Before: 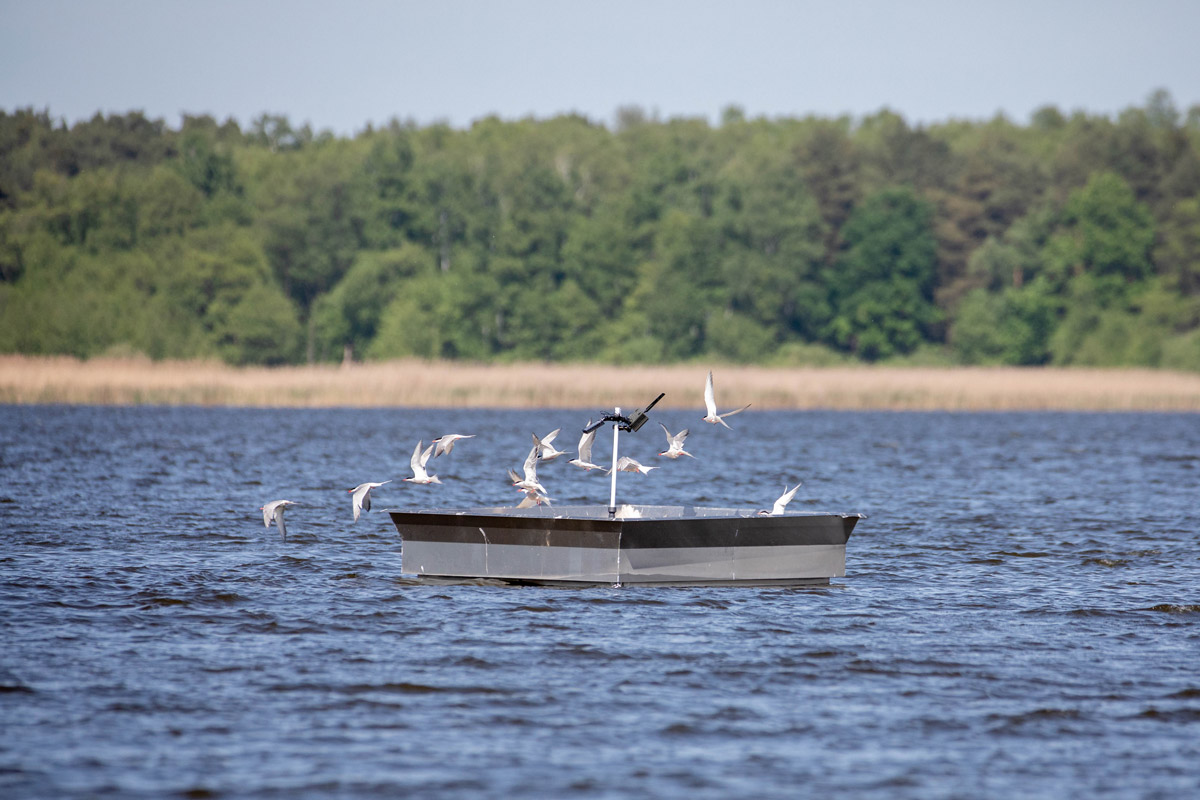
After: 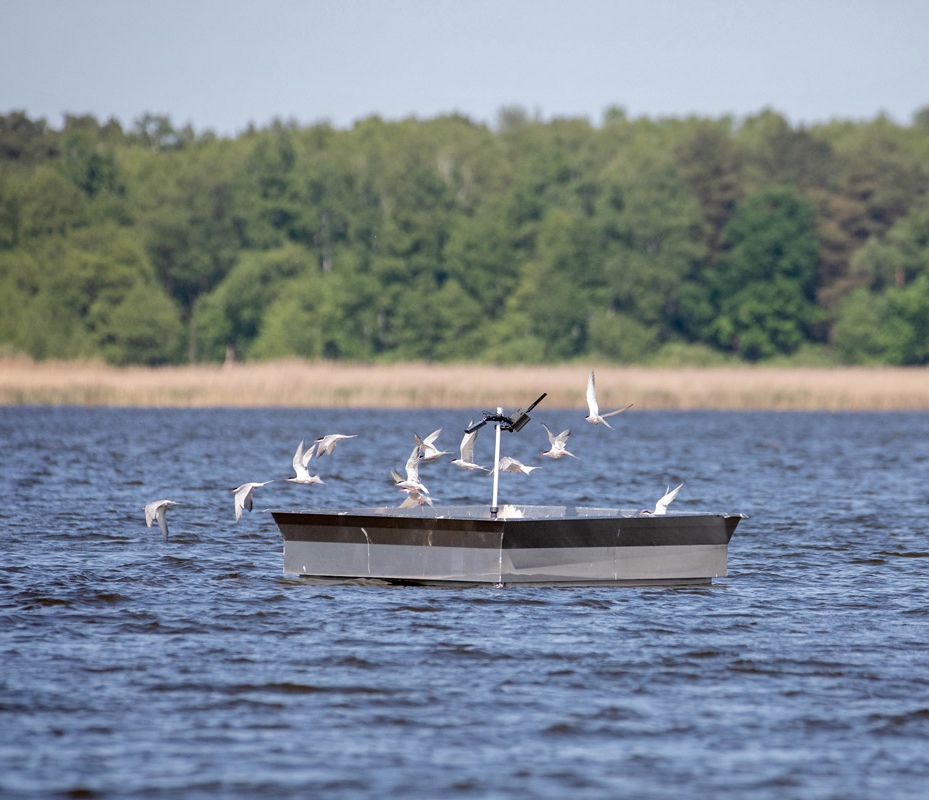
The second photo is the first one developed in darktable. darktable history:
exposure: black level correction 0.001, compensate exposure bias true, compensate highlight preservation false
crop: left 9.889%, right 12.672%
tone equalizer: mask exposure compensation -0.51 EV
